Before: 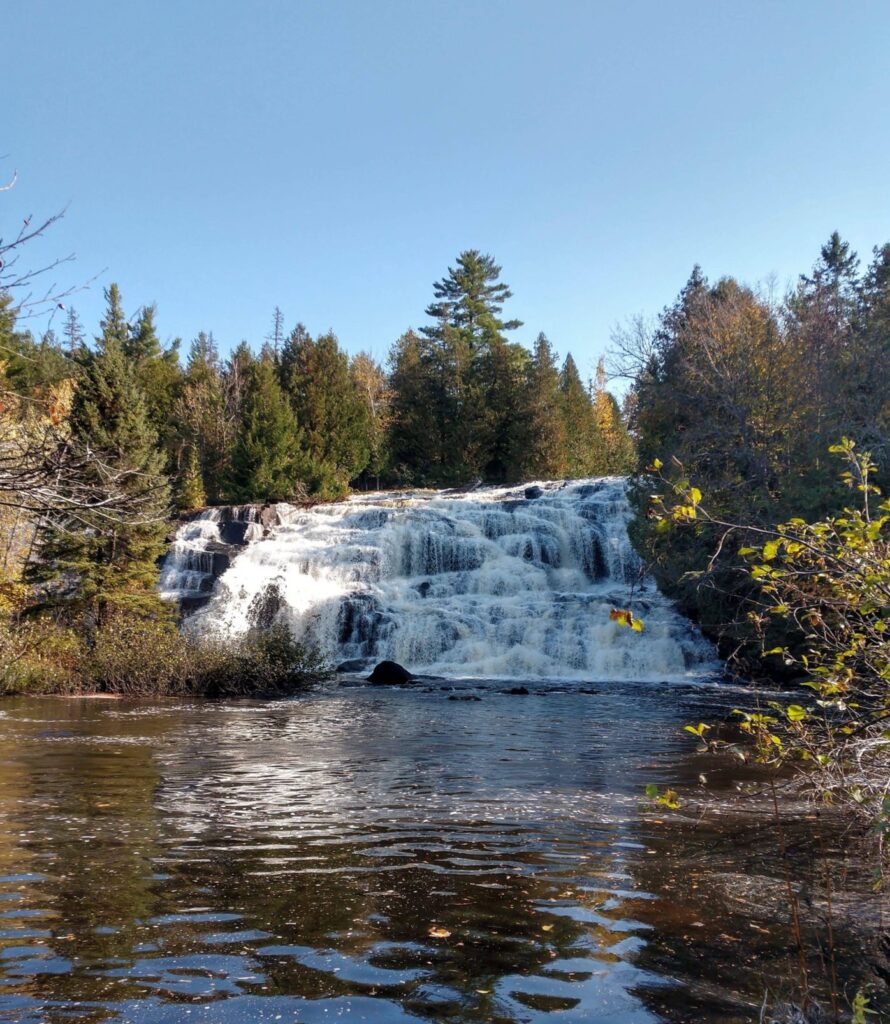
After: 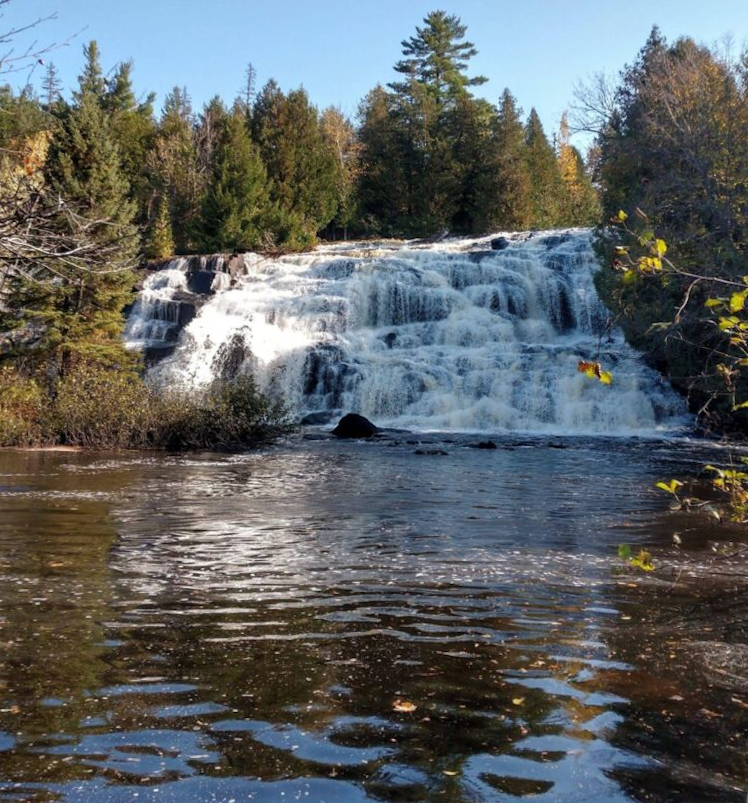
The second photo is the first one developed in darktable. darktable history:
rotate and perspective: rotation 0.215°, lens shift (vertical) -0.139, crop left 0.069, crop right 0.939, crop top 0.002, crop bottom 0.996
crop: top 20.916%, right 9.437%, bottom 0.316%
